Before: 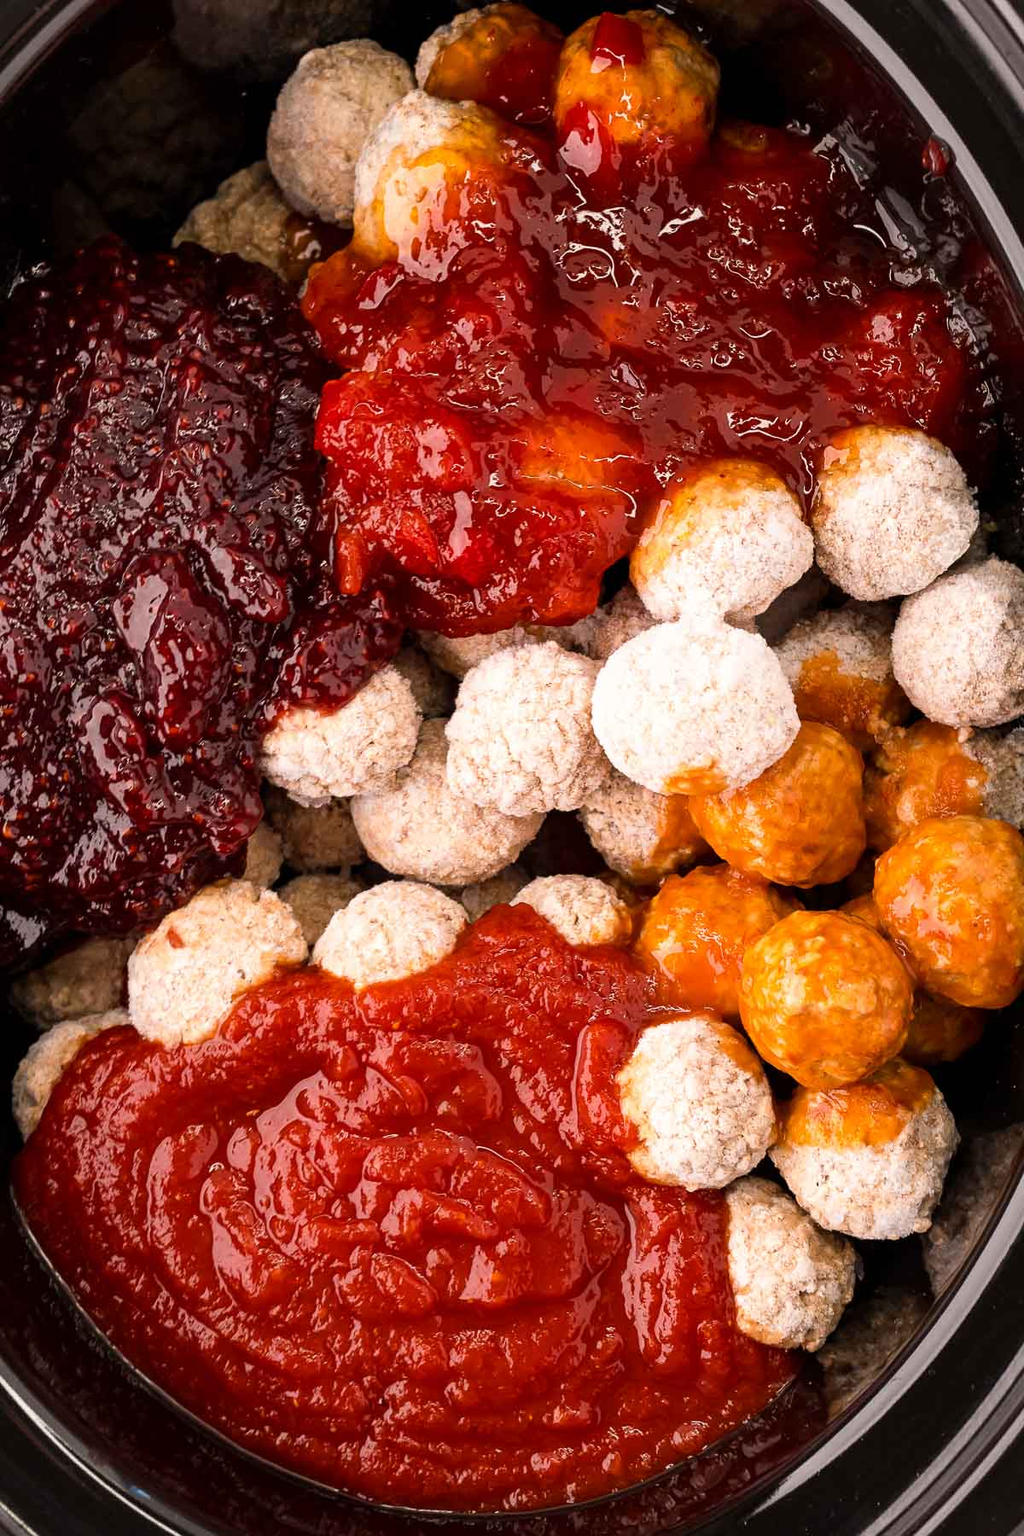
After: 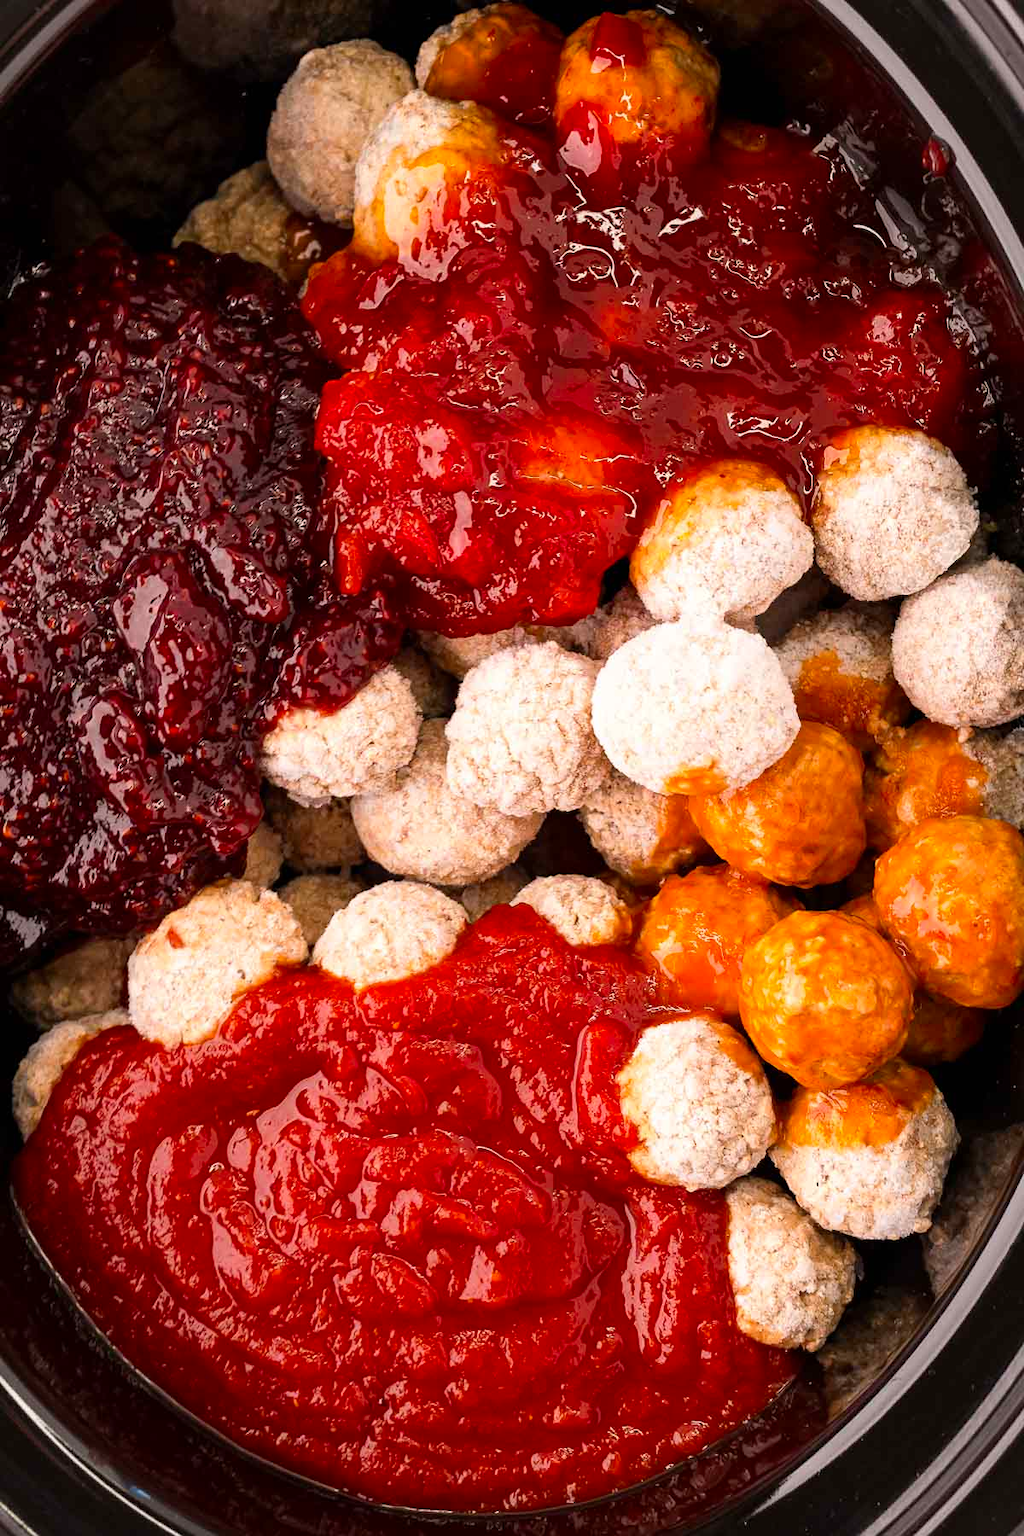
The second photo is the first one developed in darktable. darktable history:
contrast brightness saturation: saturation 0.182
